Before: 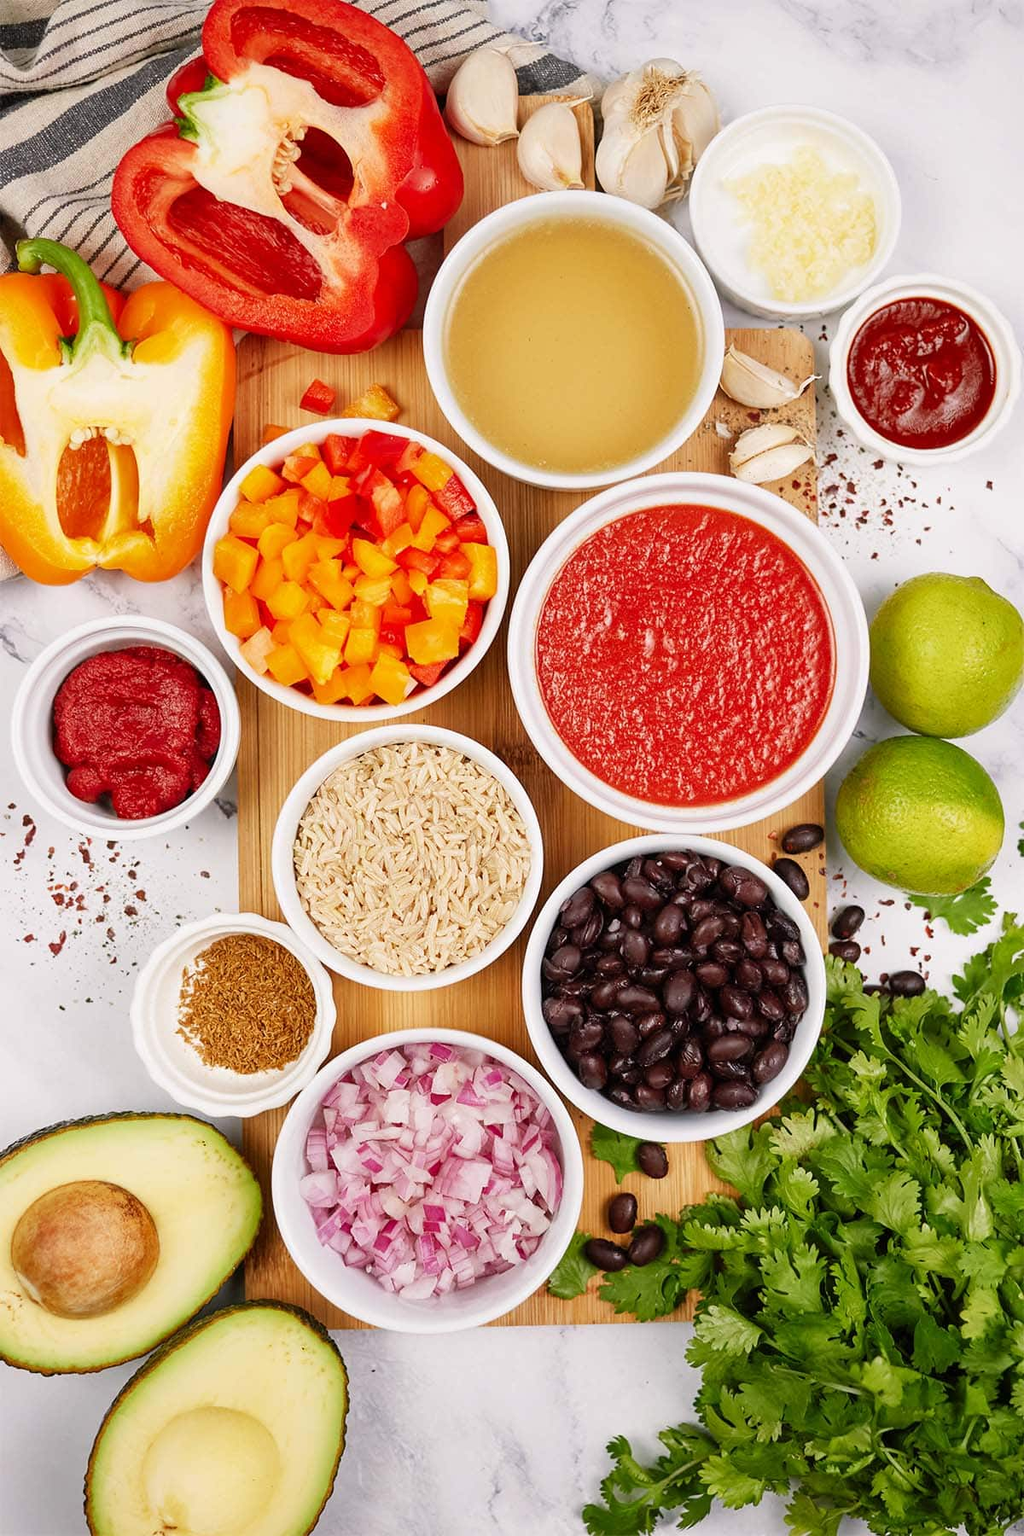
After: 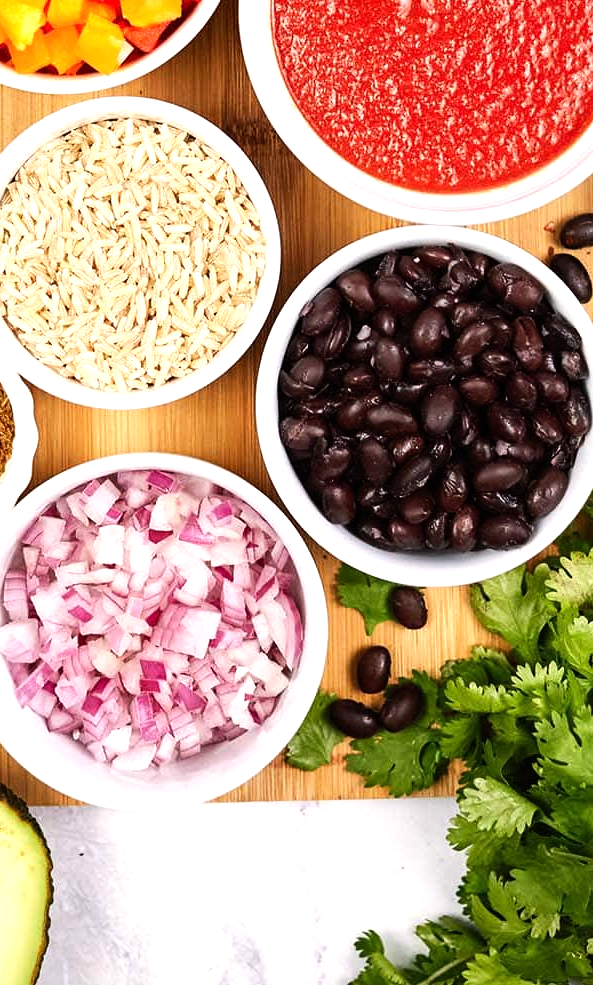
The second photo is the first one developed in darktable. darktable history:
crop: left 29.672%, top 41.786%, right 20.851%, bottom 3.487%
tone equalizer: -8 EV -0.75 EV, -7 EV -0.7 EV, -6 EV -0.6 EV, -5 EV -0.4 EV, -3 EV 0.4 EV, -2 EV 0.6 EV, -1 EV 0.7 EV, +0 EV 0.75 EV, edges refinement/feathering 500, mask exposure compensation -1.57 EV, preserve details no
